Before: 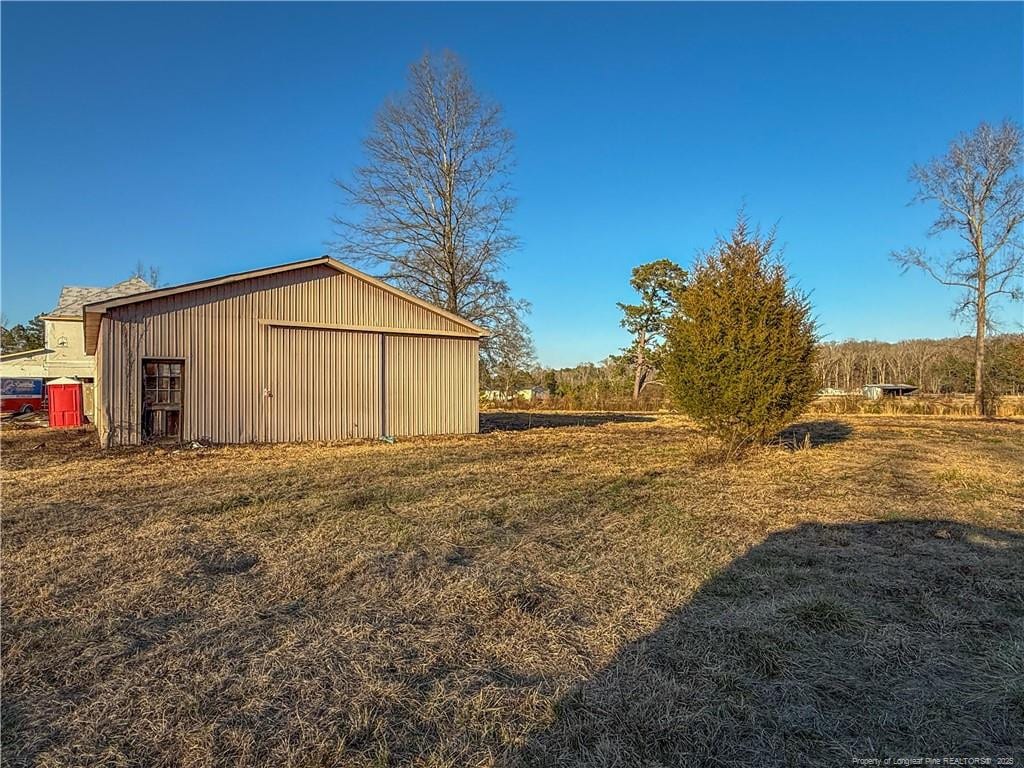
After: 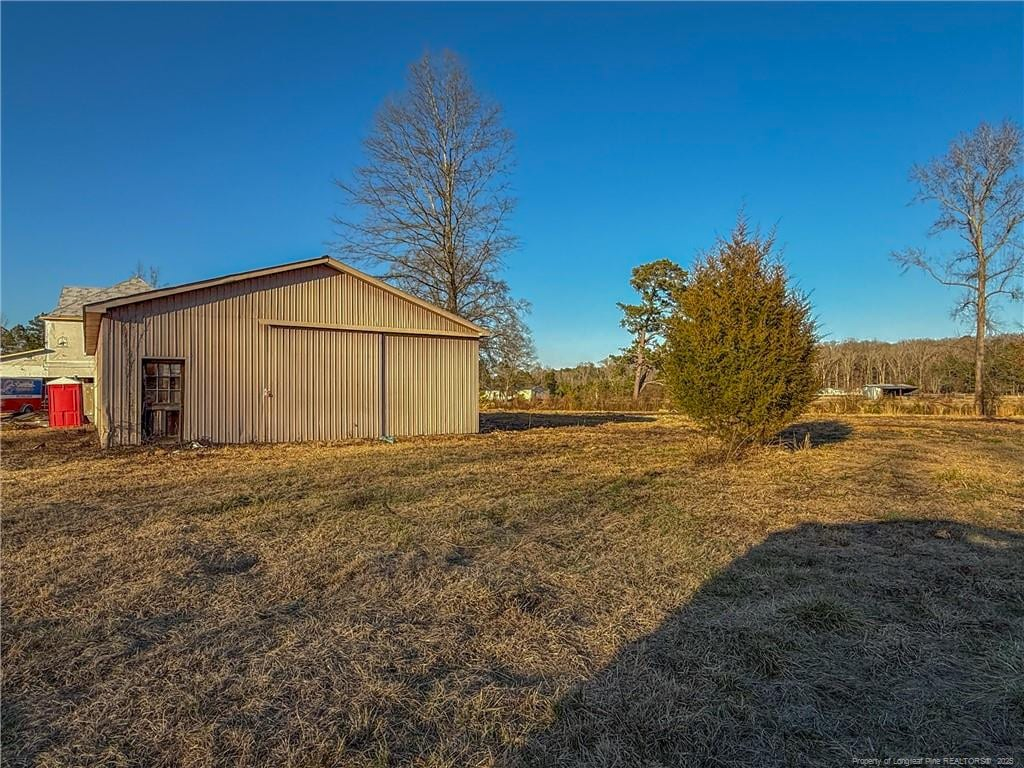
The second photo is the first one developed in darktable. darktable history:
tone curve: curves: ch0 [(0, 0) (0.568, 0.517) (0.8, 0.717) (1, 1)], color space Lab, independent channels, preserve colors none
